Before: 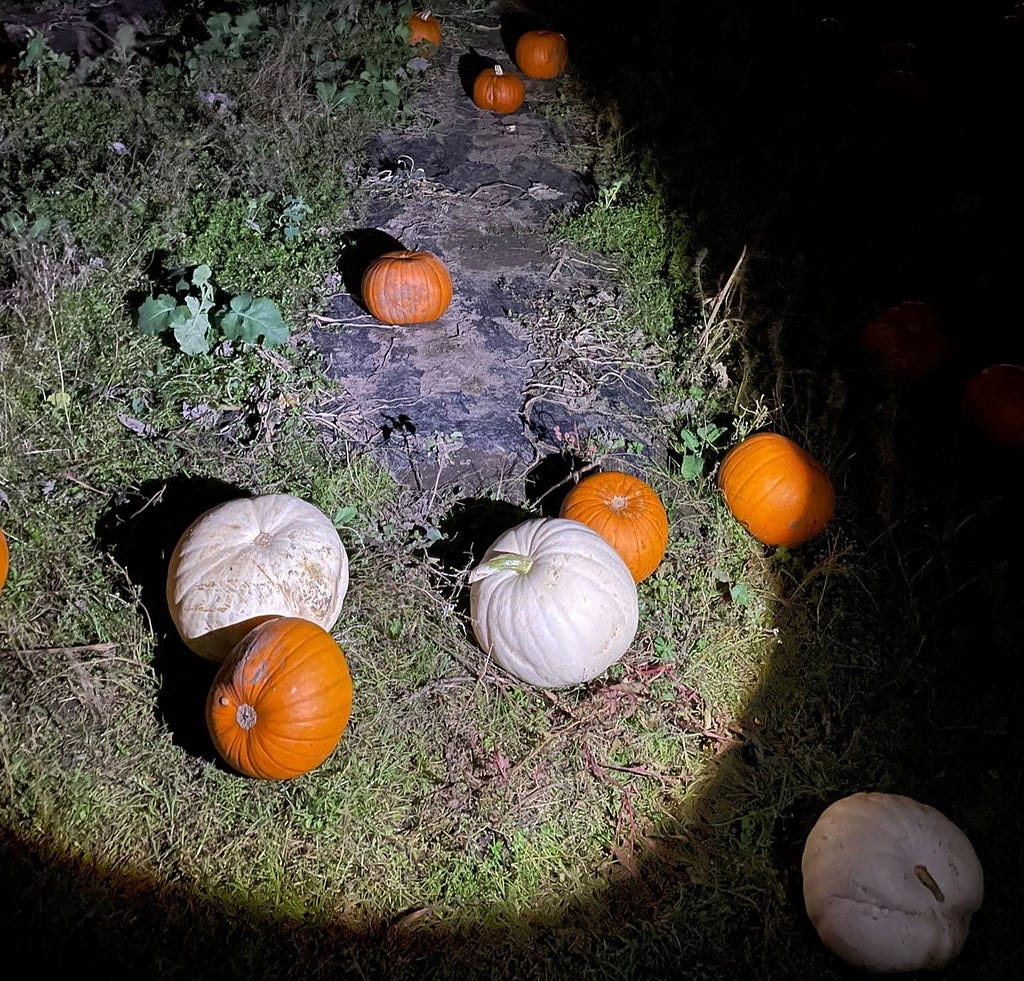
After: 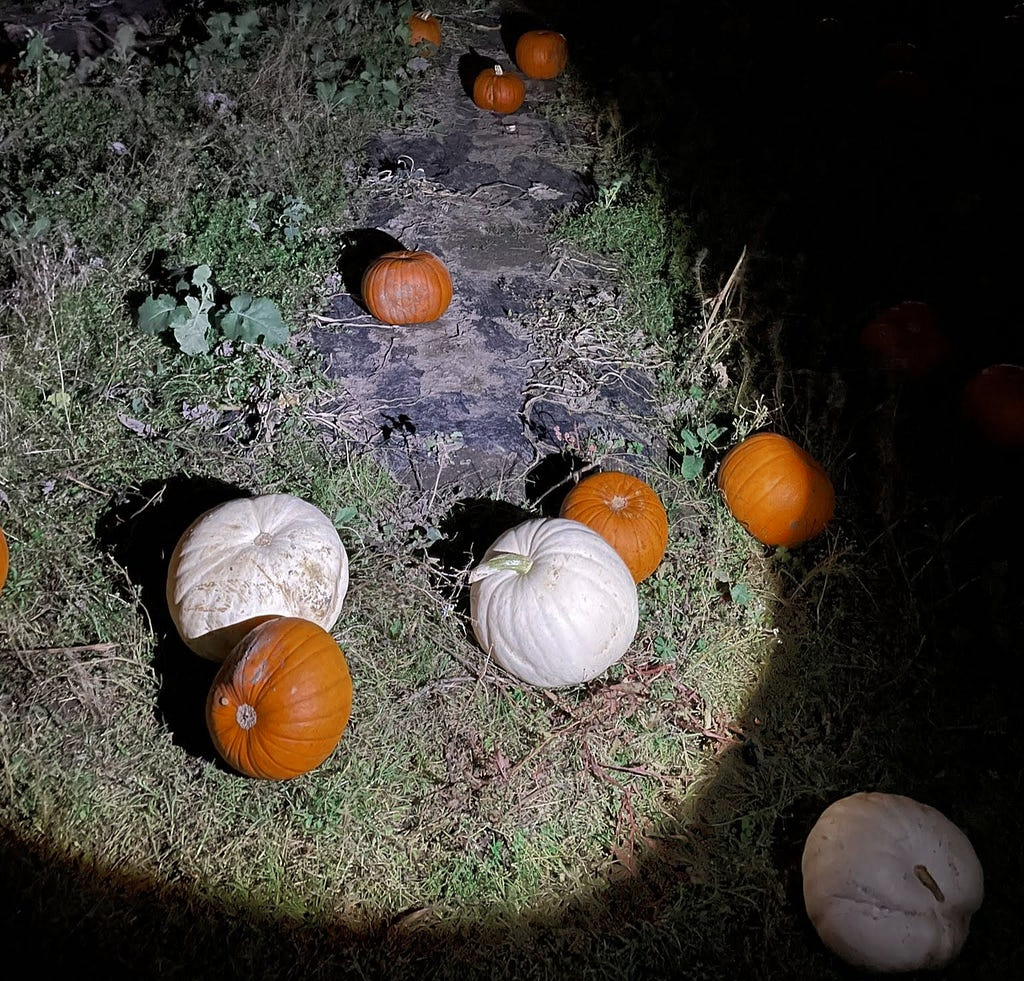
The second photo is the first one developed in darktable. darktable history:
color zones: curves: ch0 [(0, 0.5) (0.125, 0.4) (0.25, 0.5) (0.375, 0.4) (0.5, 0.4) (0.625, 0.35) (0.75, 0.35) (0.875, 0.5)]; ch1 [(0, 0.35) (0.125, 0.45) (0.25, 0.35) (0.375, 0.35) (0.5, 0.35) (0.625, 0.35) (0.75, 0.45) (0.875, 0.35)]; ch2 [(0, 0.6) (0.125, 0.5) (0.25, 0.5) (0.375, 0.6) (0.5, 0.6) (0.625, 0.5) (0.75, 0.5) (0.875, 0.5)]
tone equalizer: edges refinement/feathering 500, mask exposure compensation -1.57 EV, preserve details no
